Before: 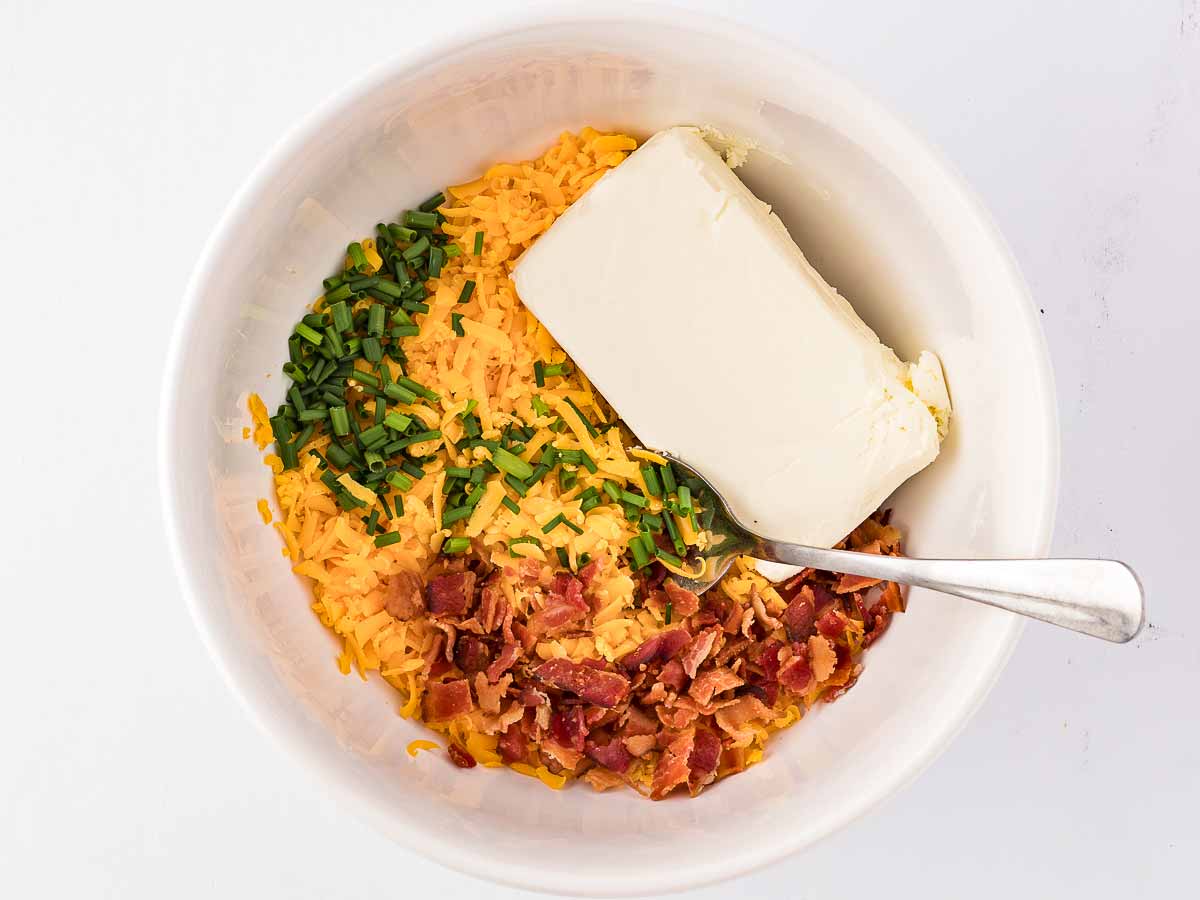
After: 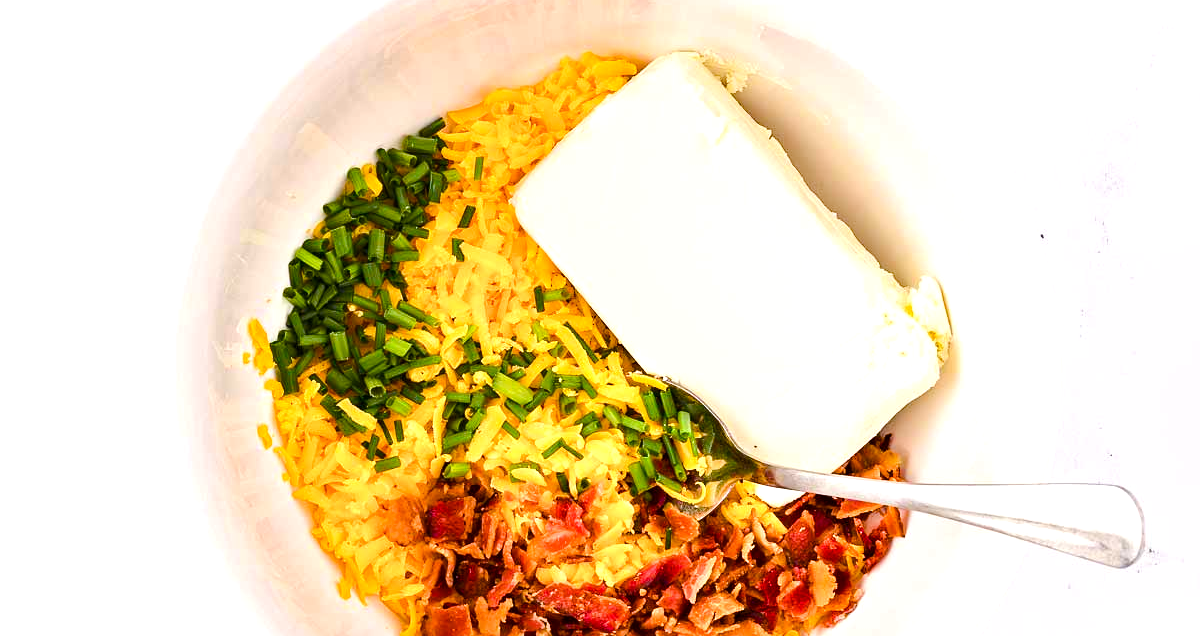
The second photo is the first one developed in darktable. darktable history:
color balance rgb: perceptual saturation grading › global saturation 34.862%, perceptual saturation grading › highlights -29.924%, perceptual saturation grading › shadows 35.577%, perceptual brilliance grading › mid-tones 9.279%, perceptual brilliance grading › shadows 15.138%
crop and rotate: top 8.349%, bottom 20.899%
tone equalizer: -8 EV 0.001 EV, -7 EV -0.002 EV, -6 EV 0.002 EV, -5 EV -0.056 EV, -4 EV -0.108 EV, -3 EV -0.142 EV, -2 EV 0.245 EV, -1 EV 0.719 EV, +0 EV 0.503 EV
